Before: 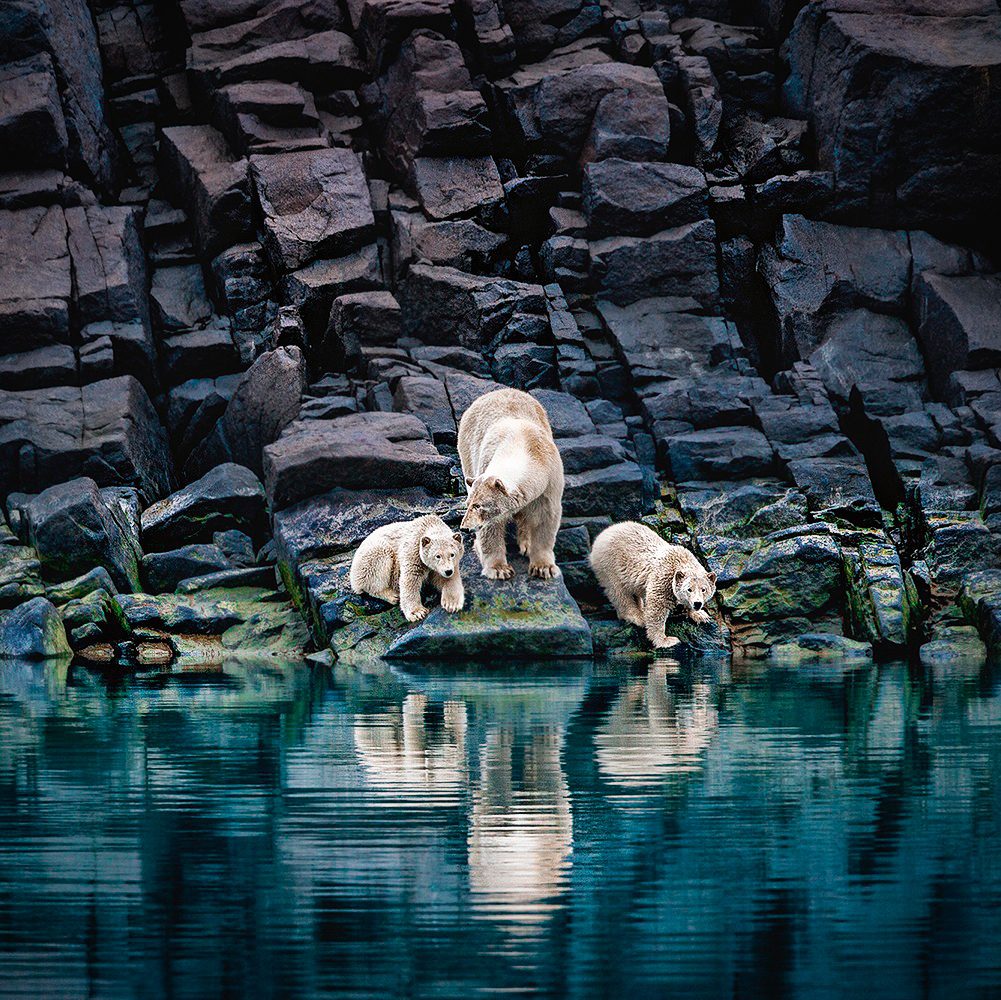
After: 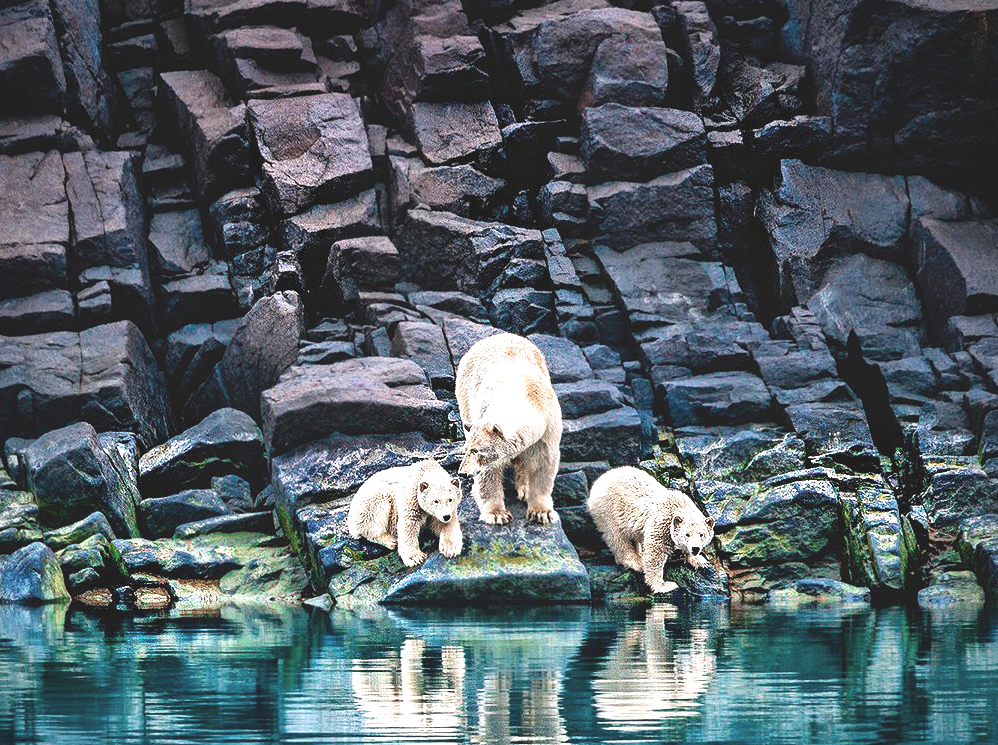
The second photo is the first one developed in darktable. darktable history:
exposure: black level correction -0.006, exposure 1 EV, compensate highlight preservation false
crop: left 0.228%, top 5.509%, bottom 19.913%
color correction: highlights b* -0.049
contrast brightness saturation: contrast 0.013, saturation -0.06
